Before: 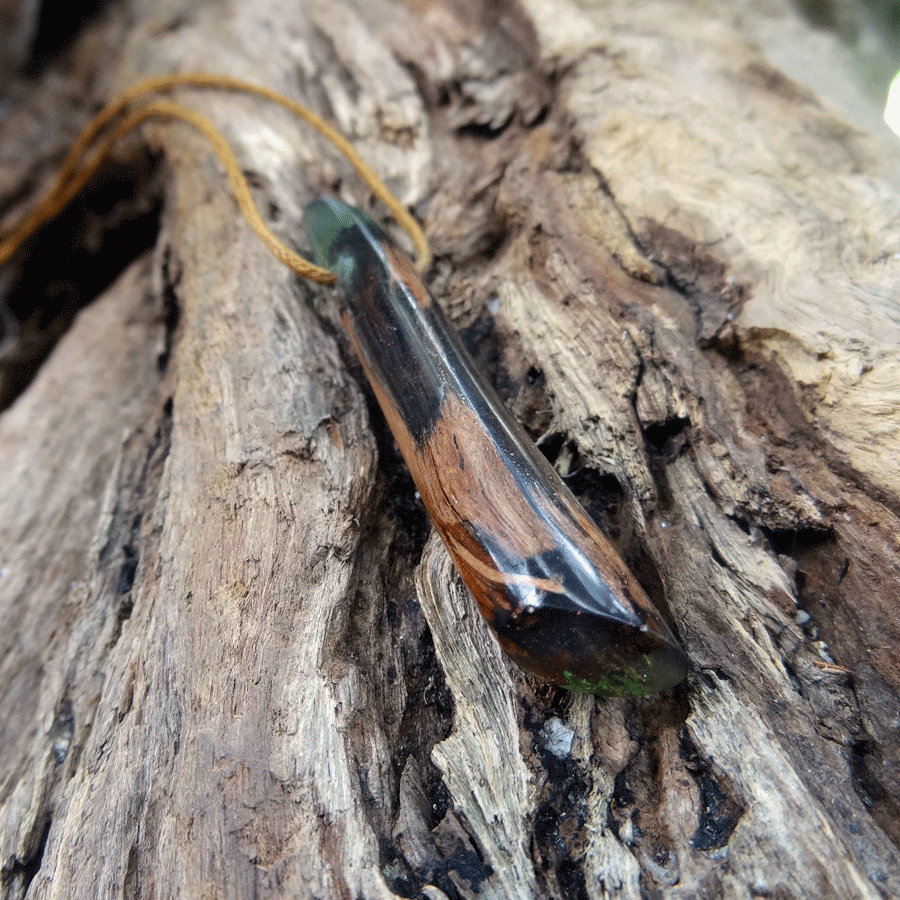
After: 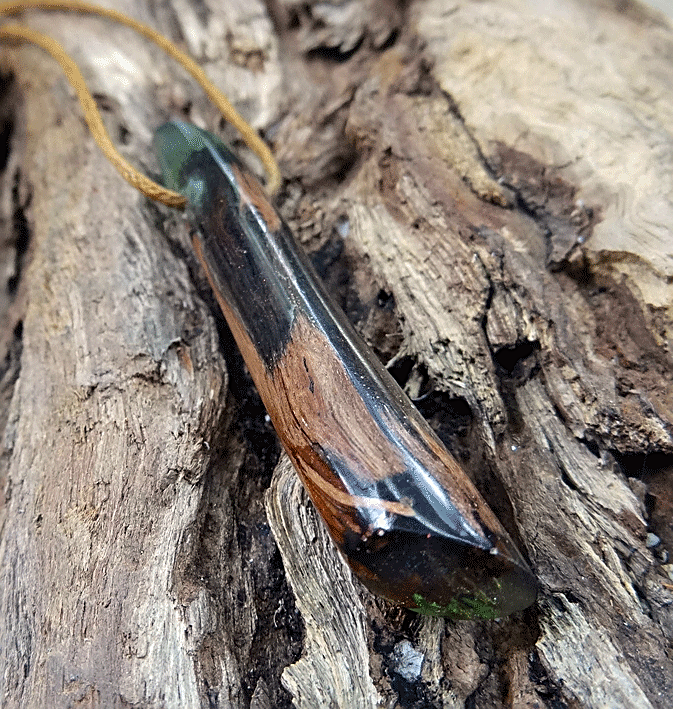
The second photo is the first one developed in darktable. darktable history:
crop: left 16.768%, top 8.653%, right 8.362%, bottom 12.485%
sharpen: amount 0.75
